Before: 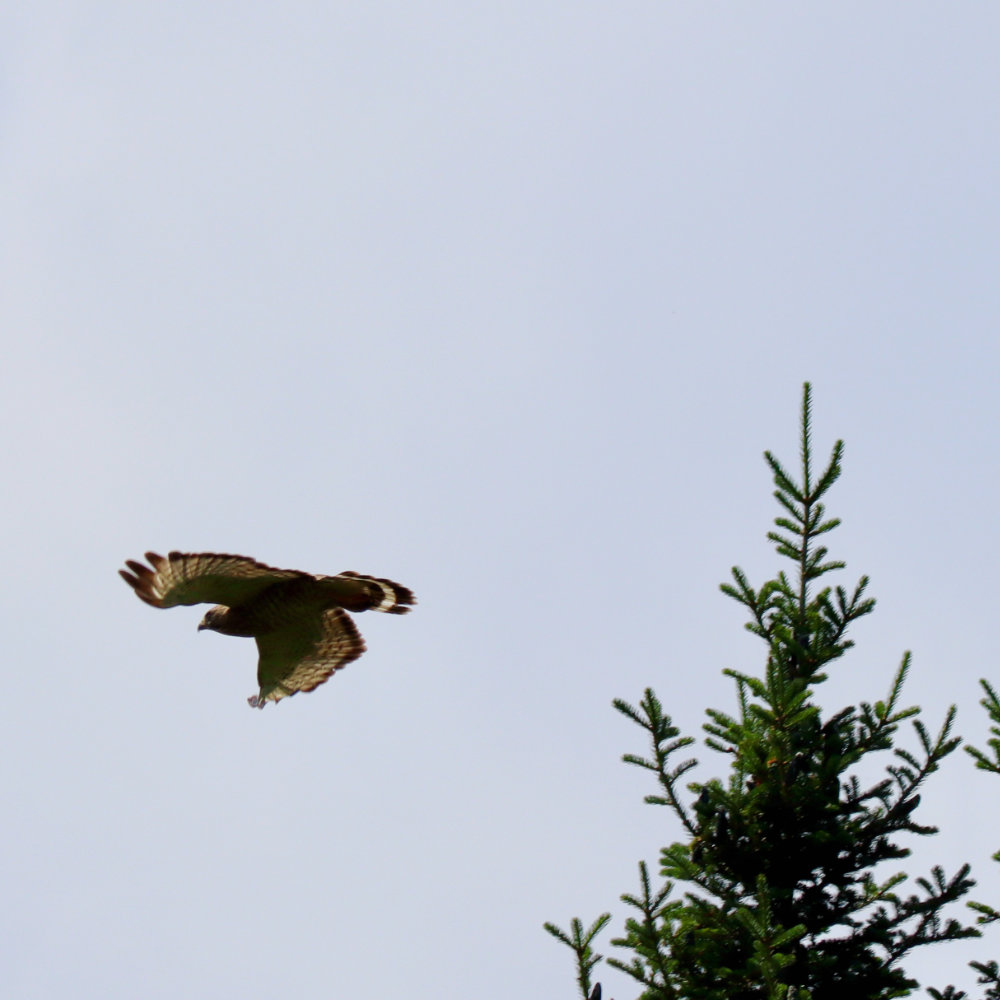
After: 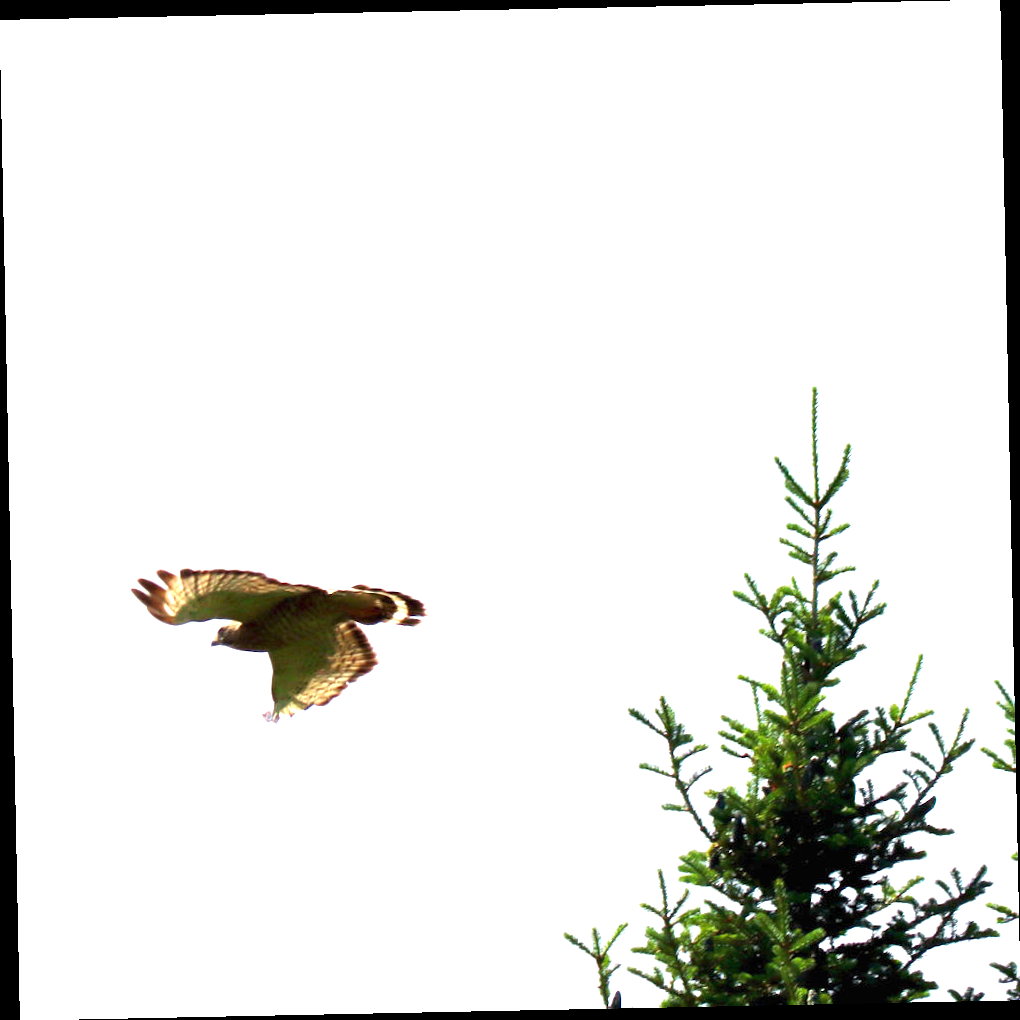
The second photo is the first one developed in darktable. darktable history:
exposure: exposure 2 EV, compensate highlight preservation false
rotate and perspective: rotation -1.17°, automatic cropping off
